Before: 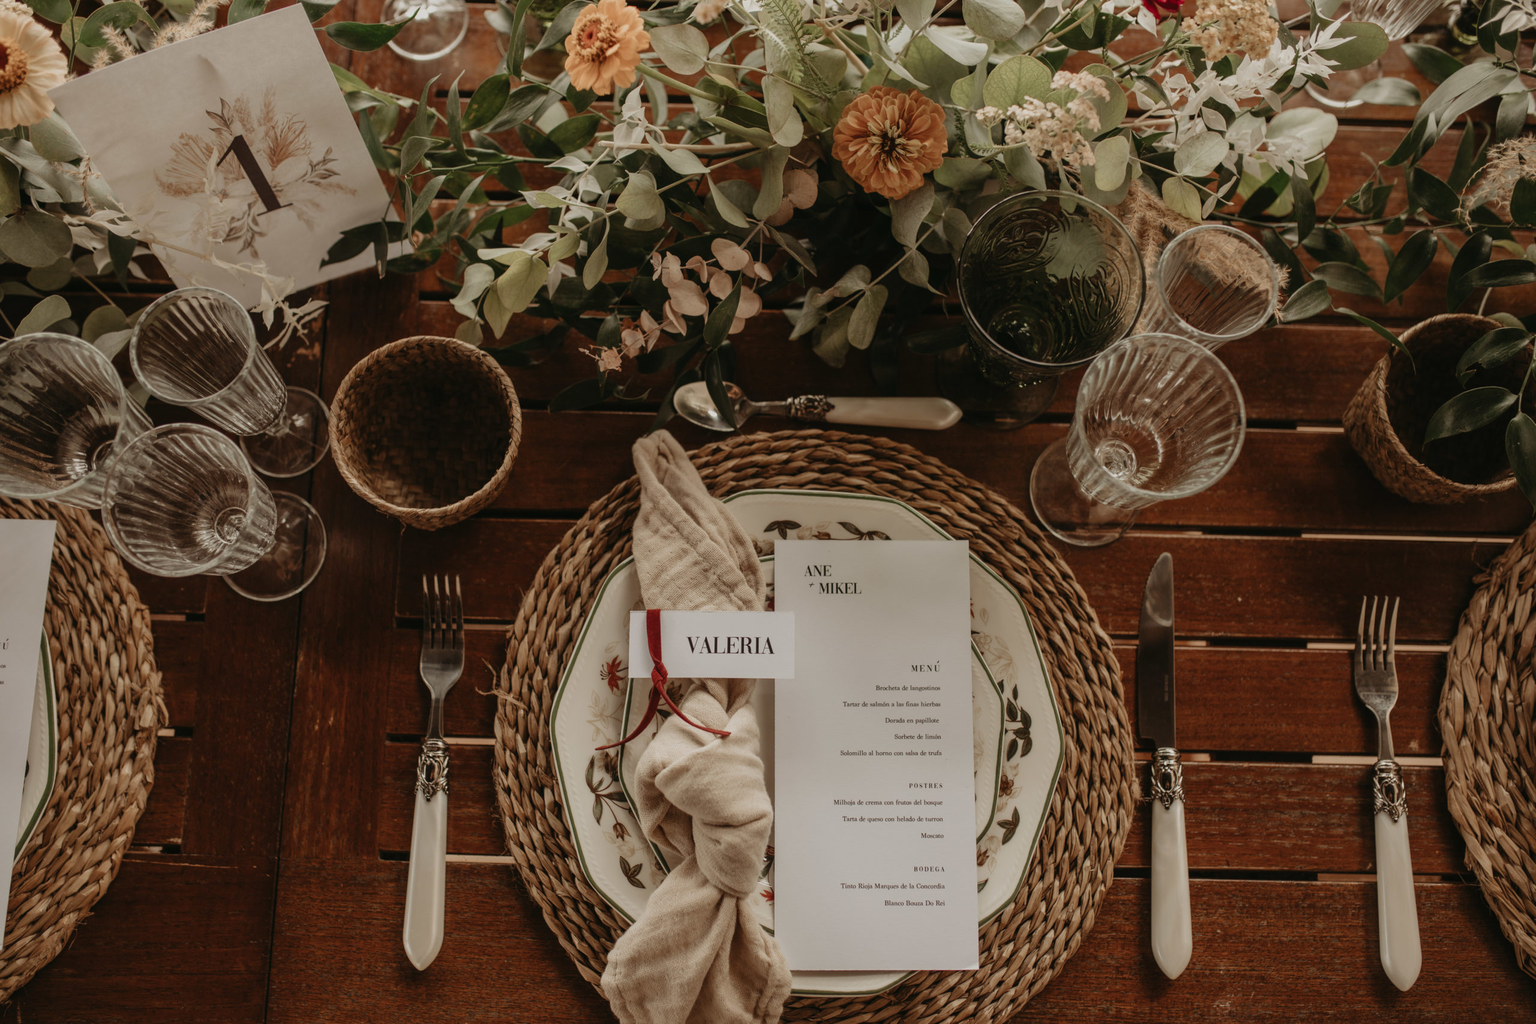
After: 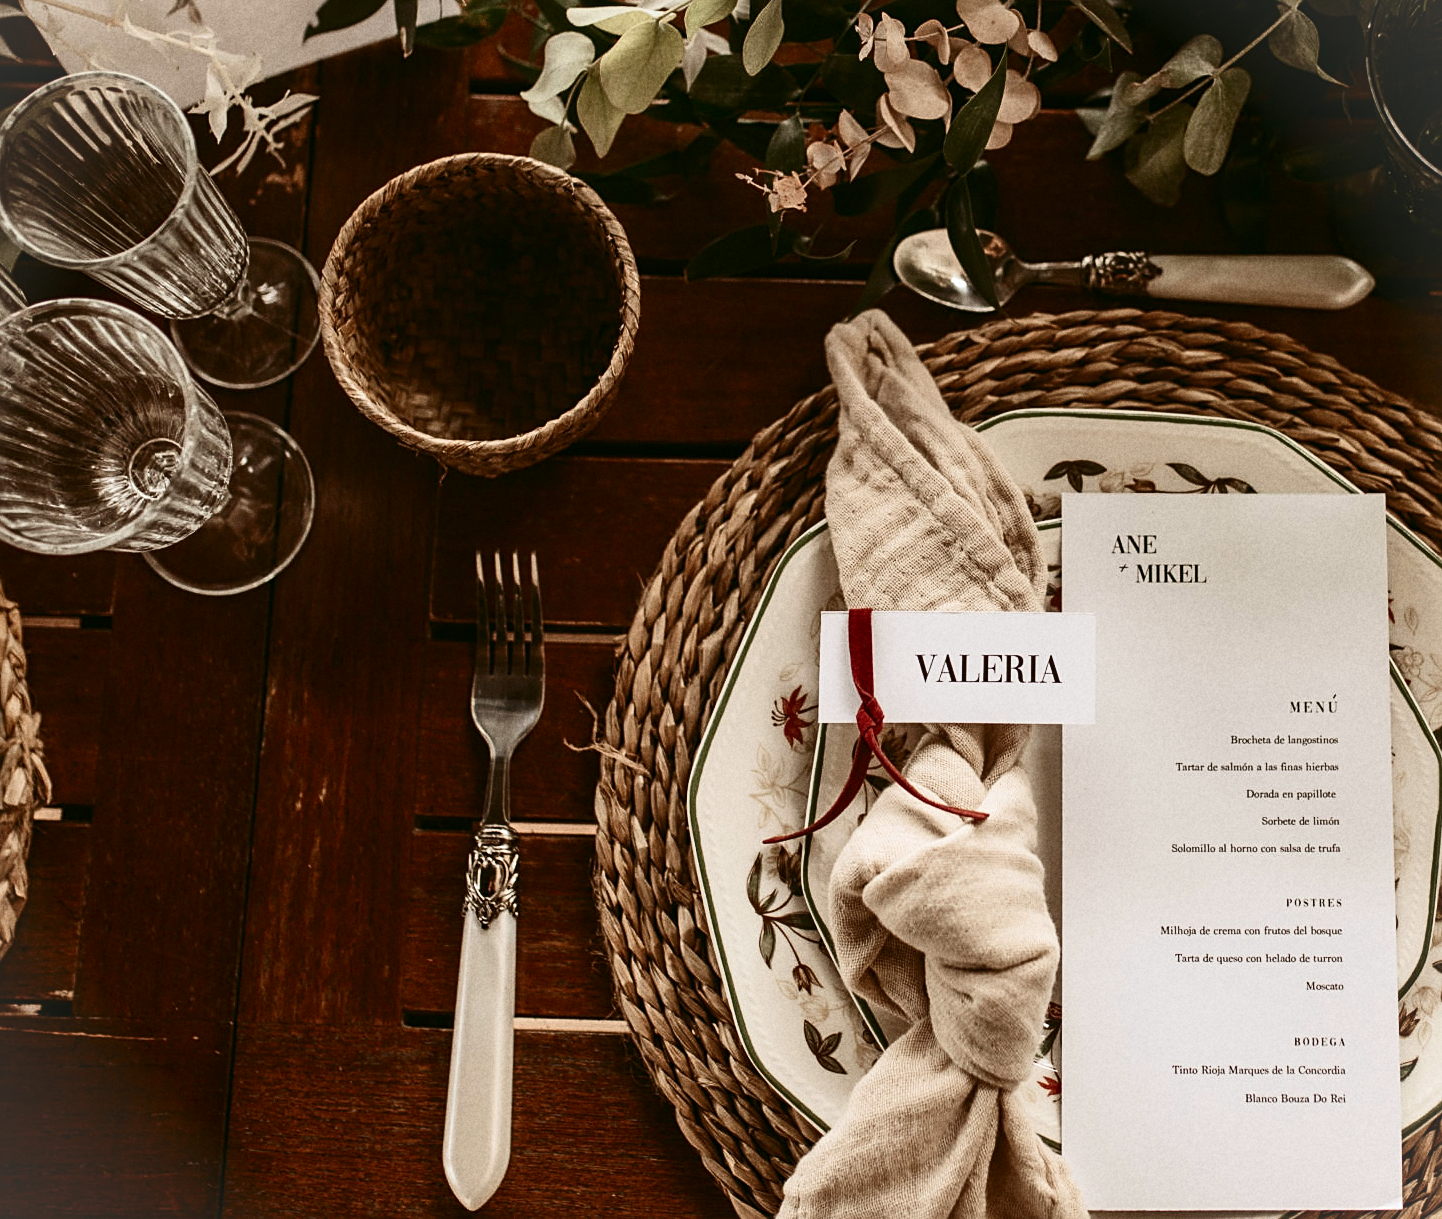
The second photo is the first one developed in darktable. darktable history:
vignetting: fall-off start 100%, brightness 0.05, saturation 0
grain: coarseness 22.88 ISO
white balance: red 0.983, blue 1.036
exposure: black level correction 0, exposure 0.5 EV, compensate highlight preservation false
sharpen: on, module defaults
contrast brightness saturation: contrast 0.28
crop: left 8.966%, top 23.852%, right 34.699%, bottom 4.703%
color balance: mode lift, gamma, gain (sRGB), lift [1, 0.99, 1.01, 0.992], gamma [1, 1.037, 0.974, 0.963]
